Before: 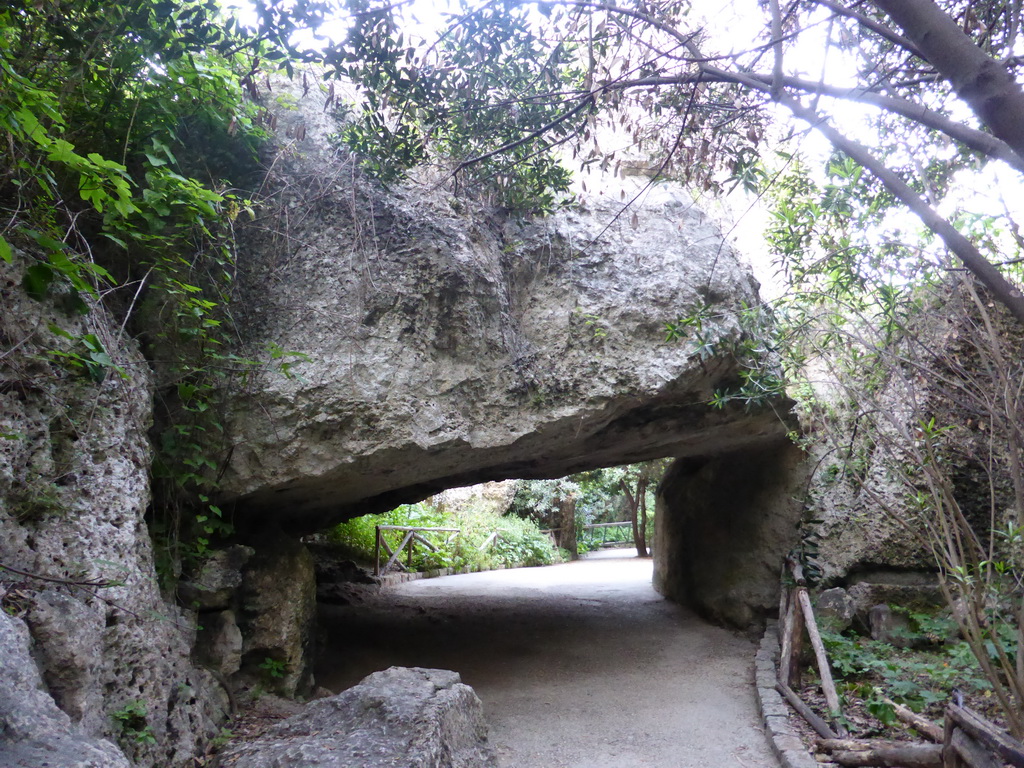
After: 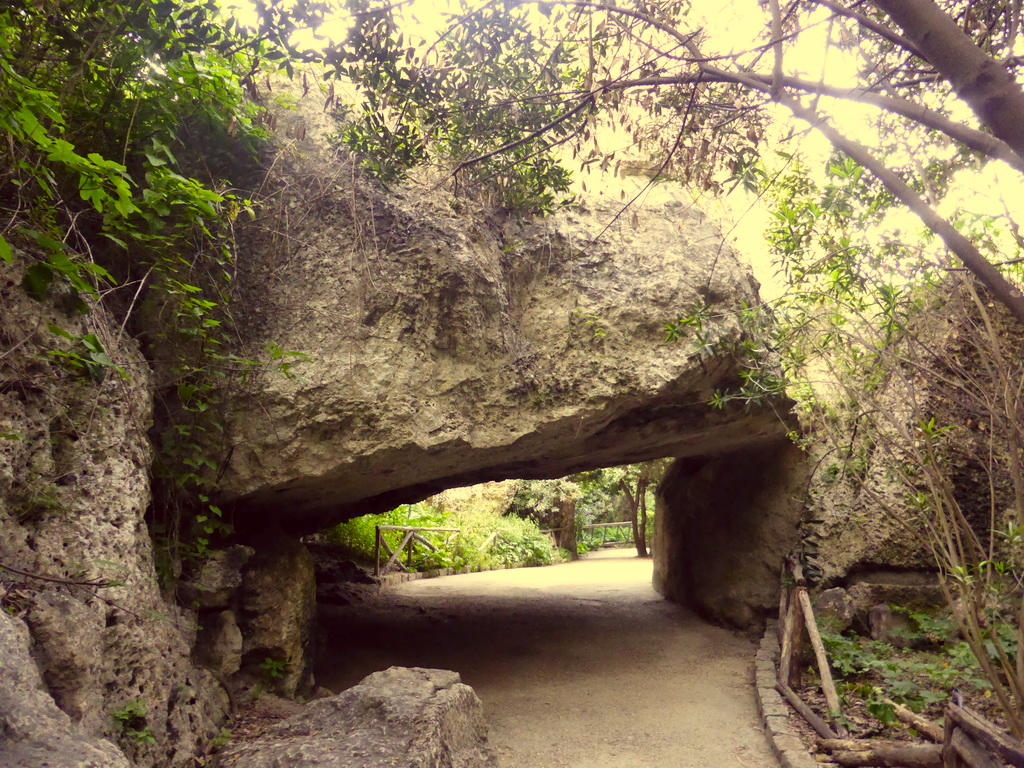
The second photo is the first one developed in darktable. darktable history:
color correction: highlights a* -0.604, highlights b* 39.85, shadows a* 9.64, shadows b* -0.733
